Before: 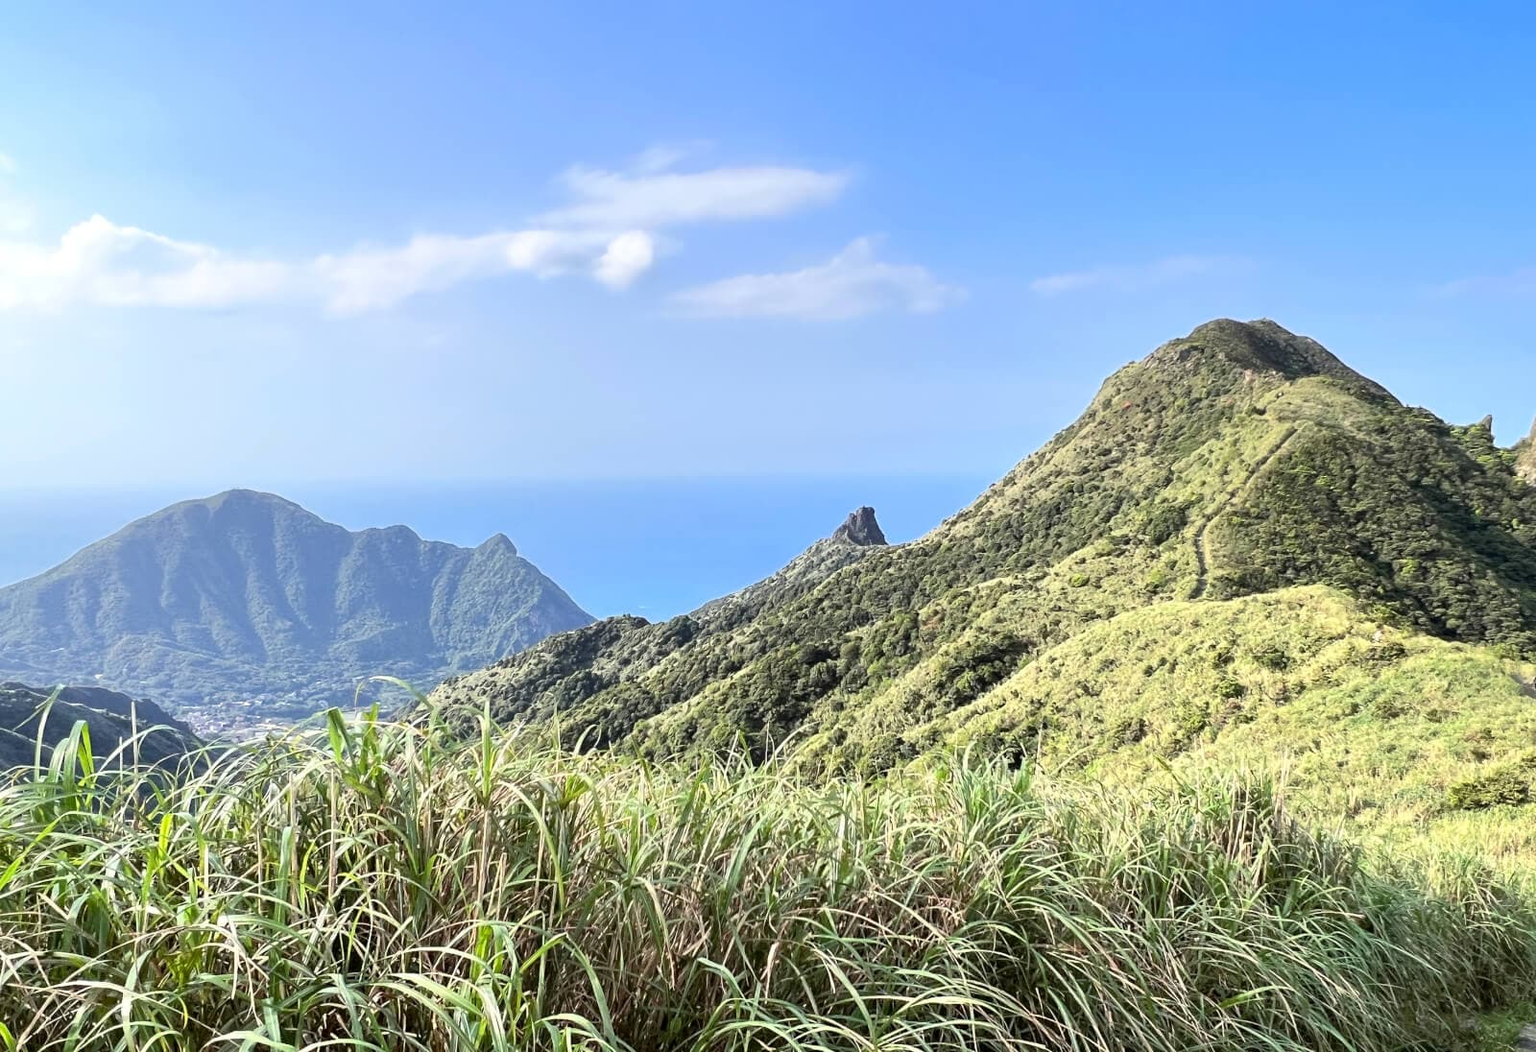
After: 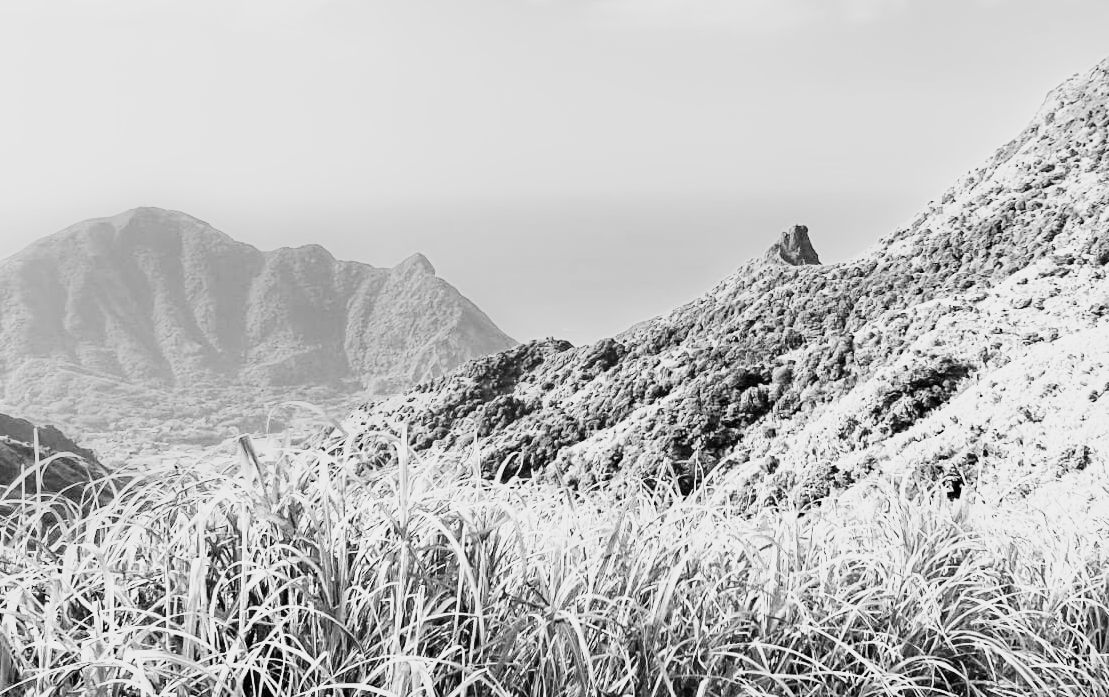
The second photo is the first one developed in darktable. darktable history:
monochrome: a 26.22, b 42.67, size 0.8
tone equalizer: on, module defaults
crop: left 6.488%, top 27.668%, right 24.183%, bottom 8.656%
color contrast: green-magenta contrast 0.84, blue-yellow contrast 0.86
haze removal: compatibility mode true, adaptive false
base curve: curves: ch0 [(0, 0) (0.007, 0.004) (0.027, 0.03) (0.046, 0.07) (0.207, 0.54) (0.442, 0.872) (0.673, 0.972) (1, 1)], preserve colors none
white balance: red 0.976, blue 1.04
